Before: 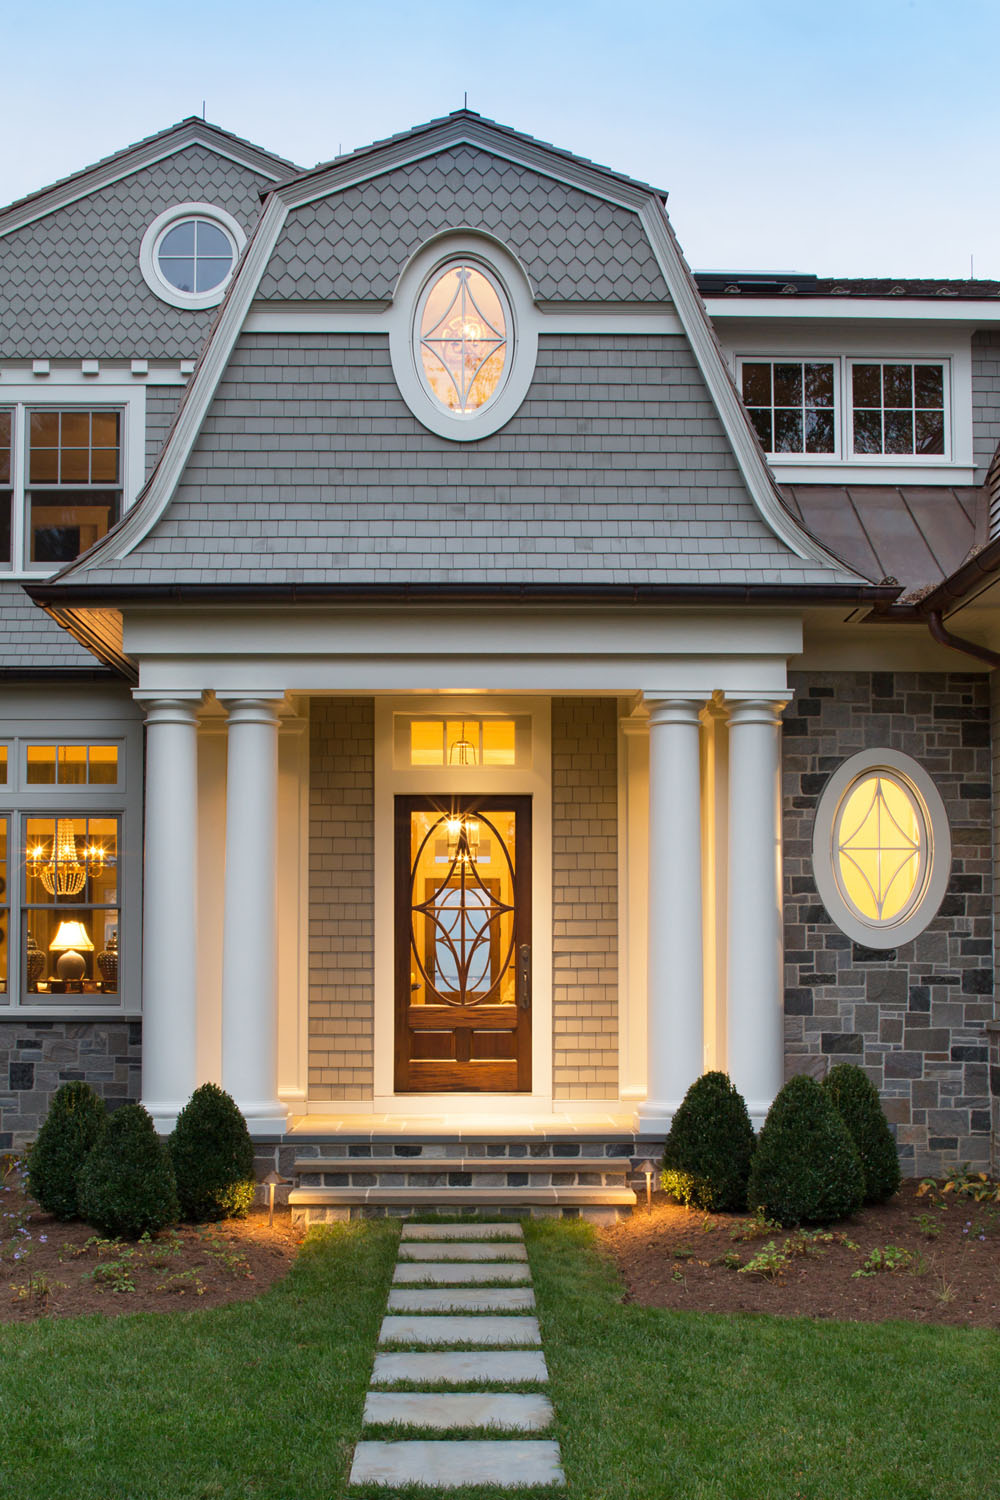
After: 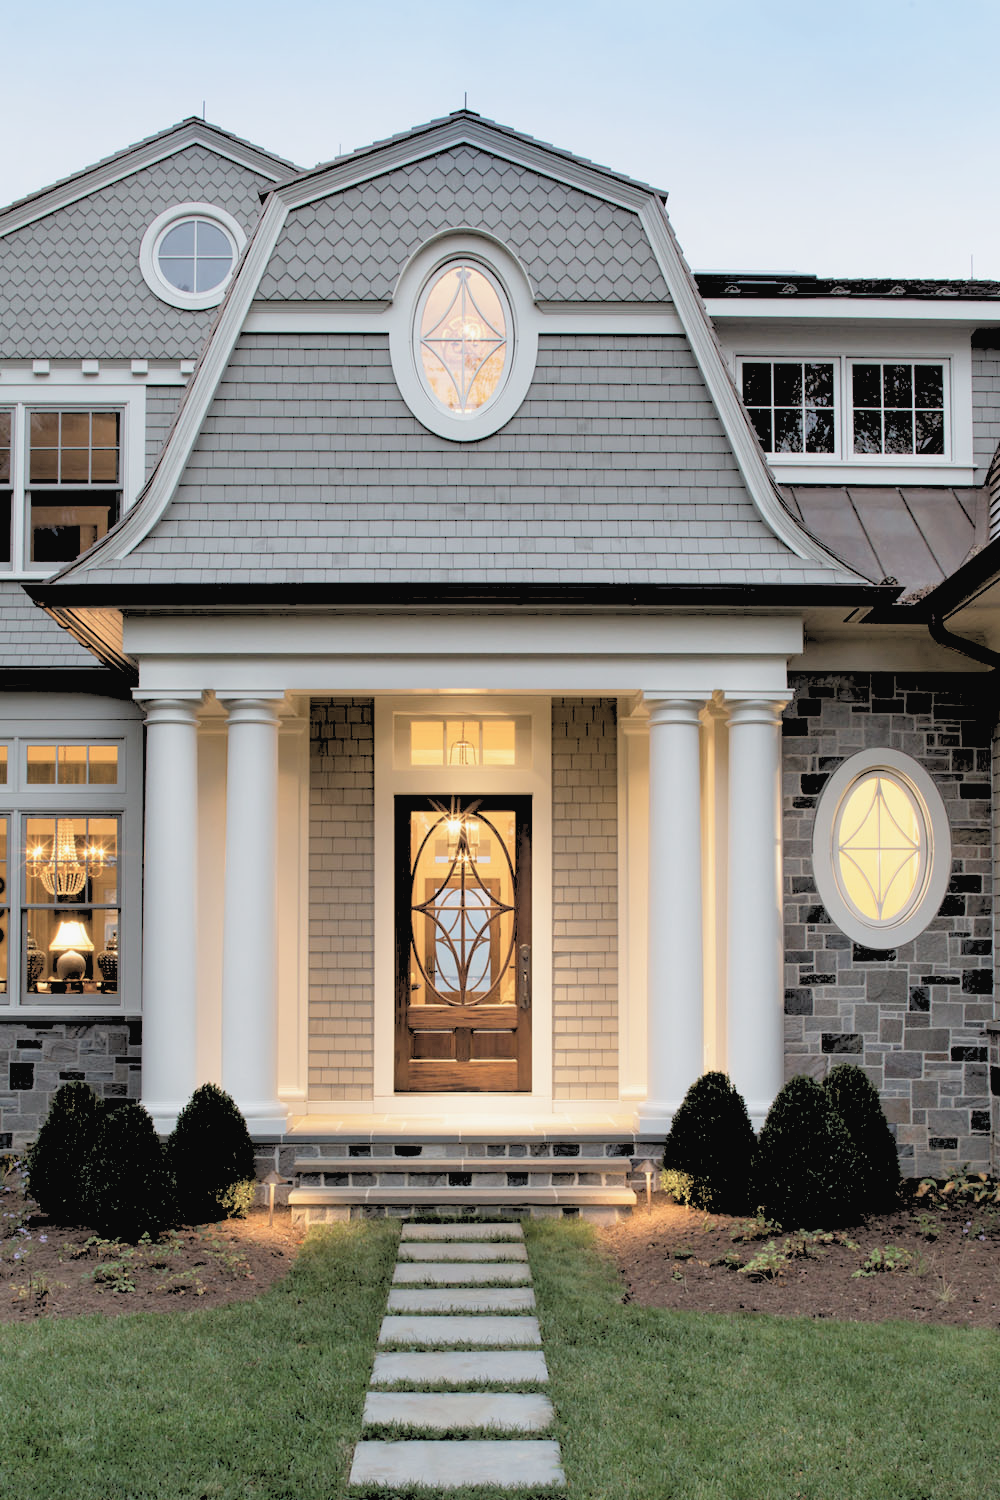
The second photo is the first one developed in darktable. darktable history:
contrast brightness saturation: contrast -0.05, saturation -0.41
rgb levels: levels [[0.027, 0.429, 0.996], [0, 0.5, 1], [0, 0.5, 1]]
